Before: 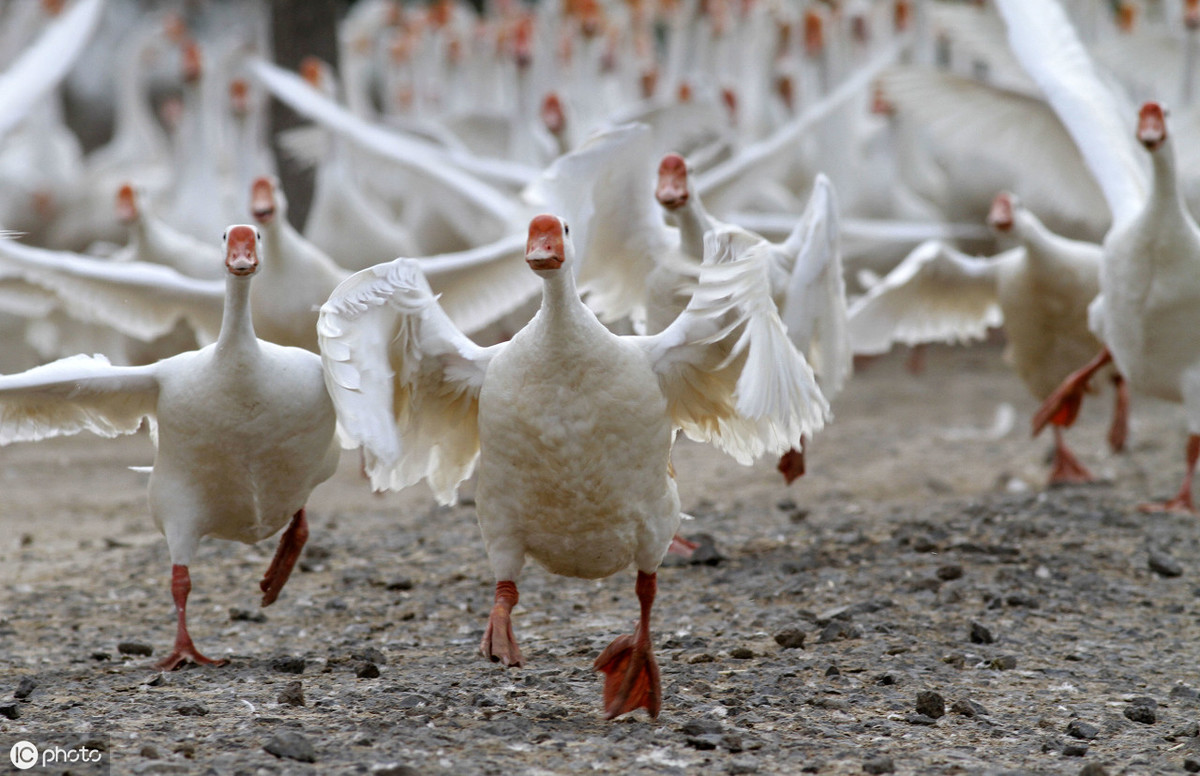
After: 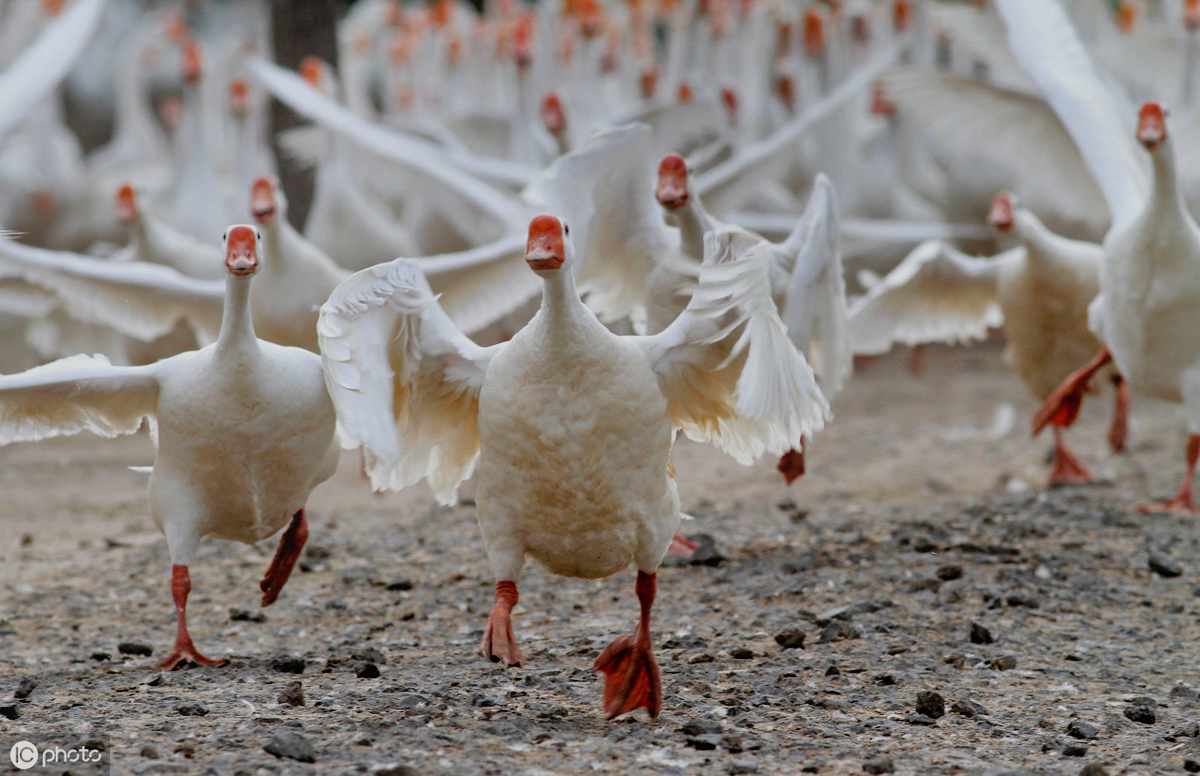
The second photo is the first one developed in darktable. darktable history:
filmic rgb: white relative exposure 3.85 EV, hardness 4.3
bloom: on, module defaults
shadows and highlights: shadows 19.13, highlights -83.41, soften with gaussian
